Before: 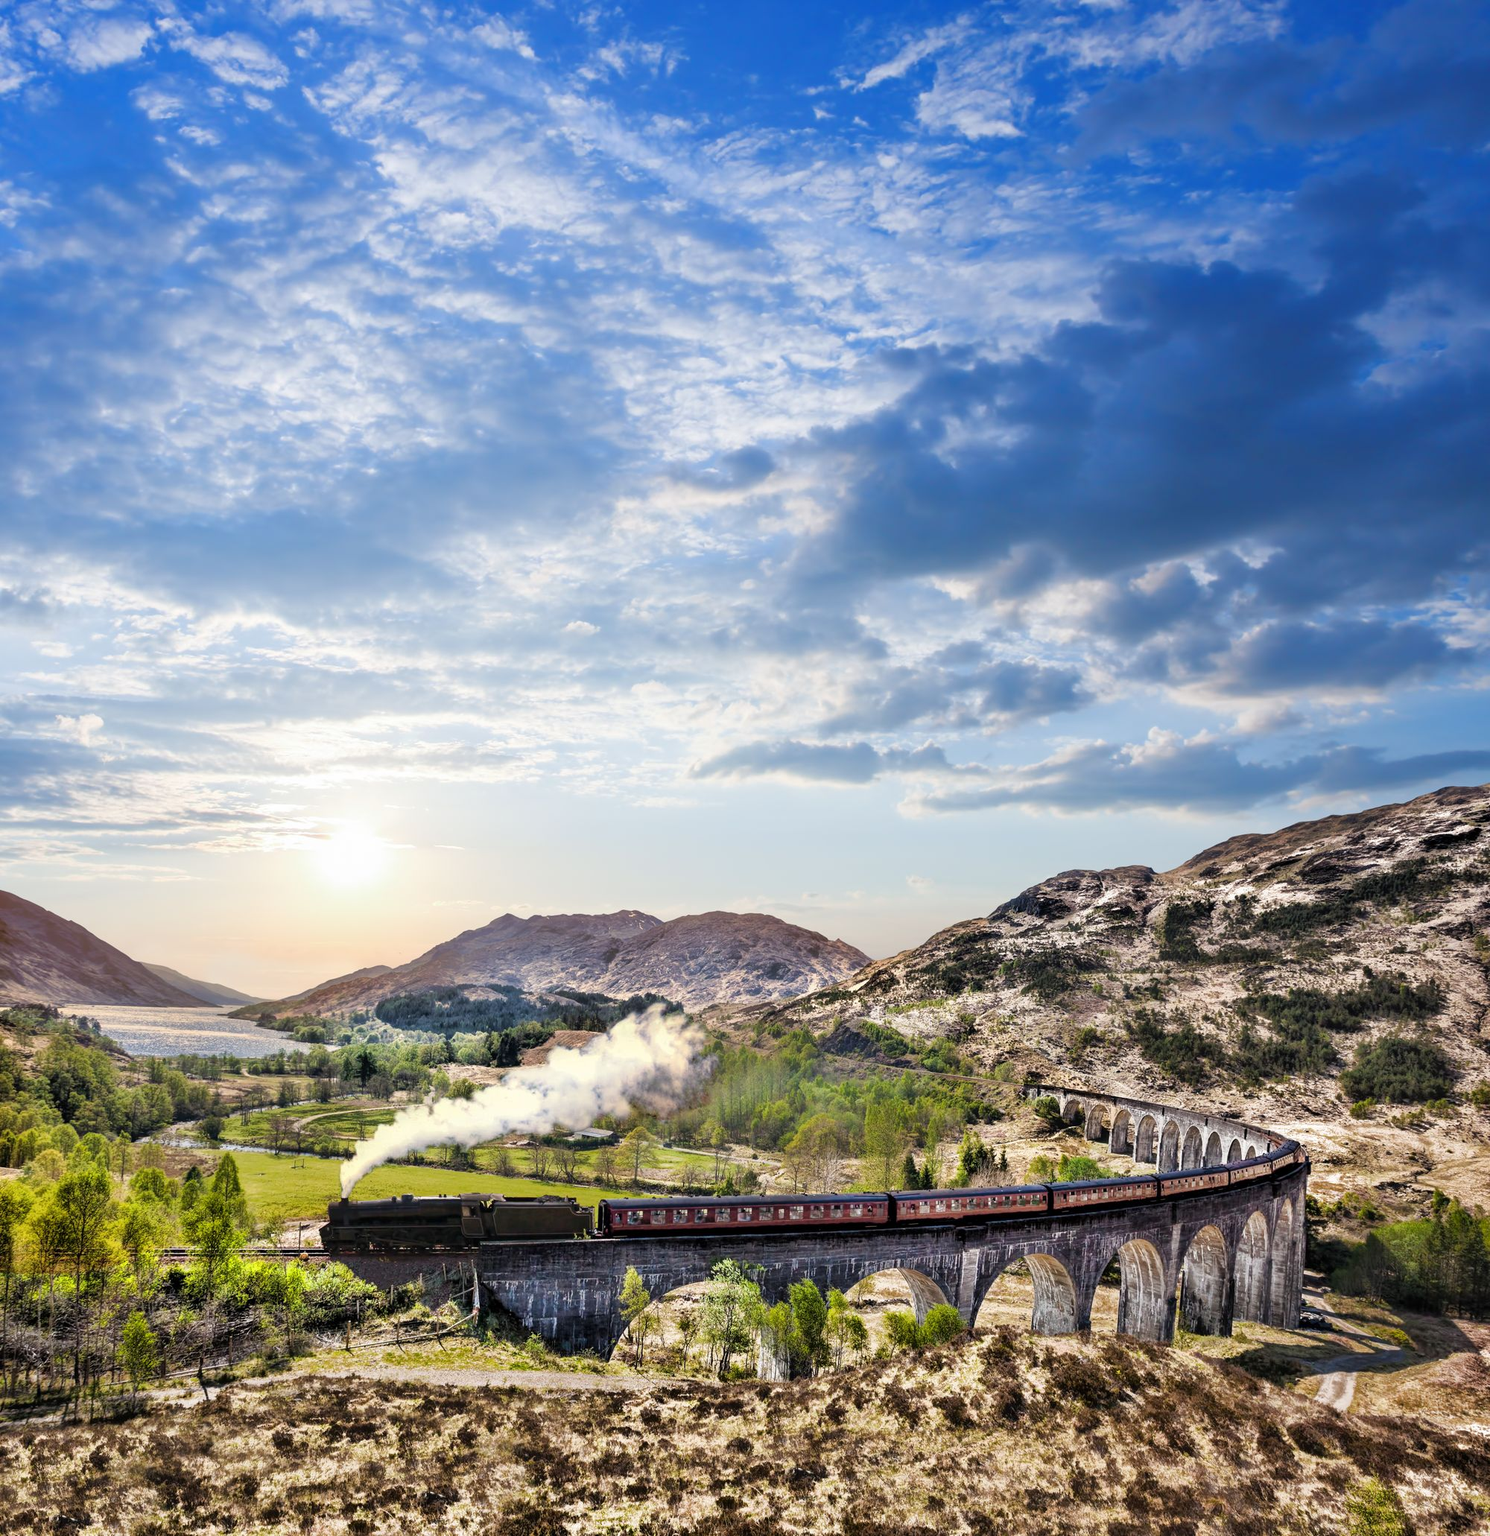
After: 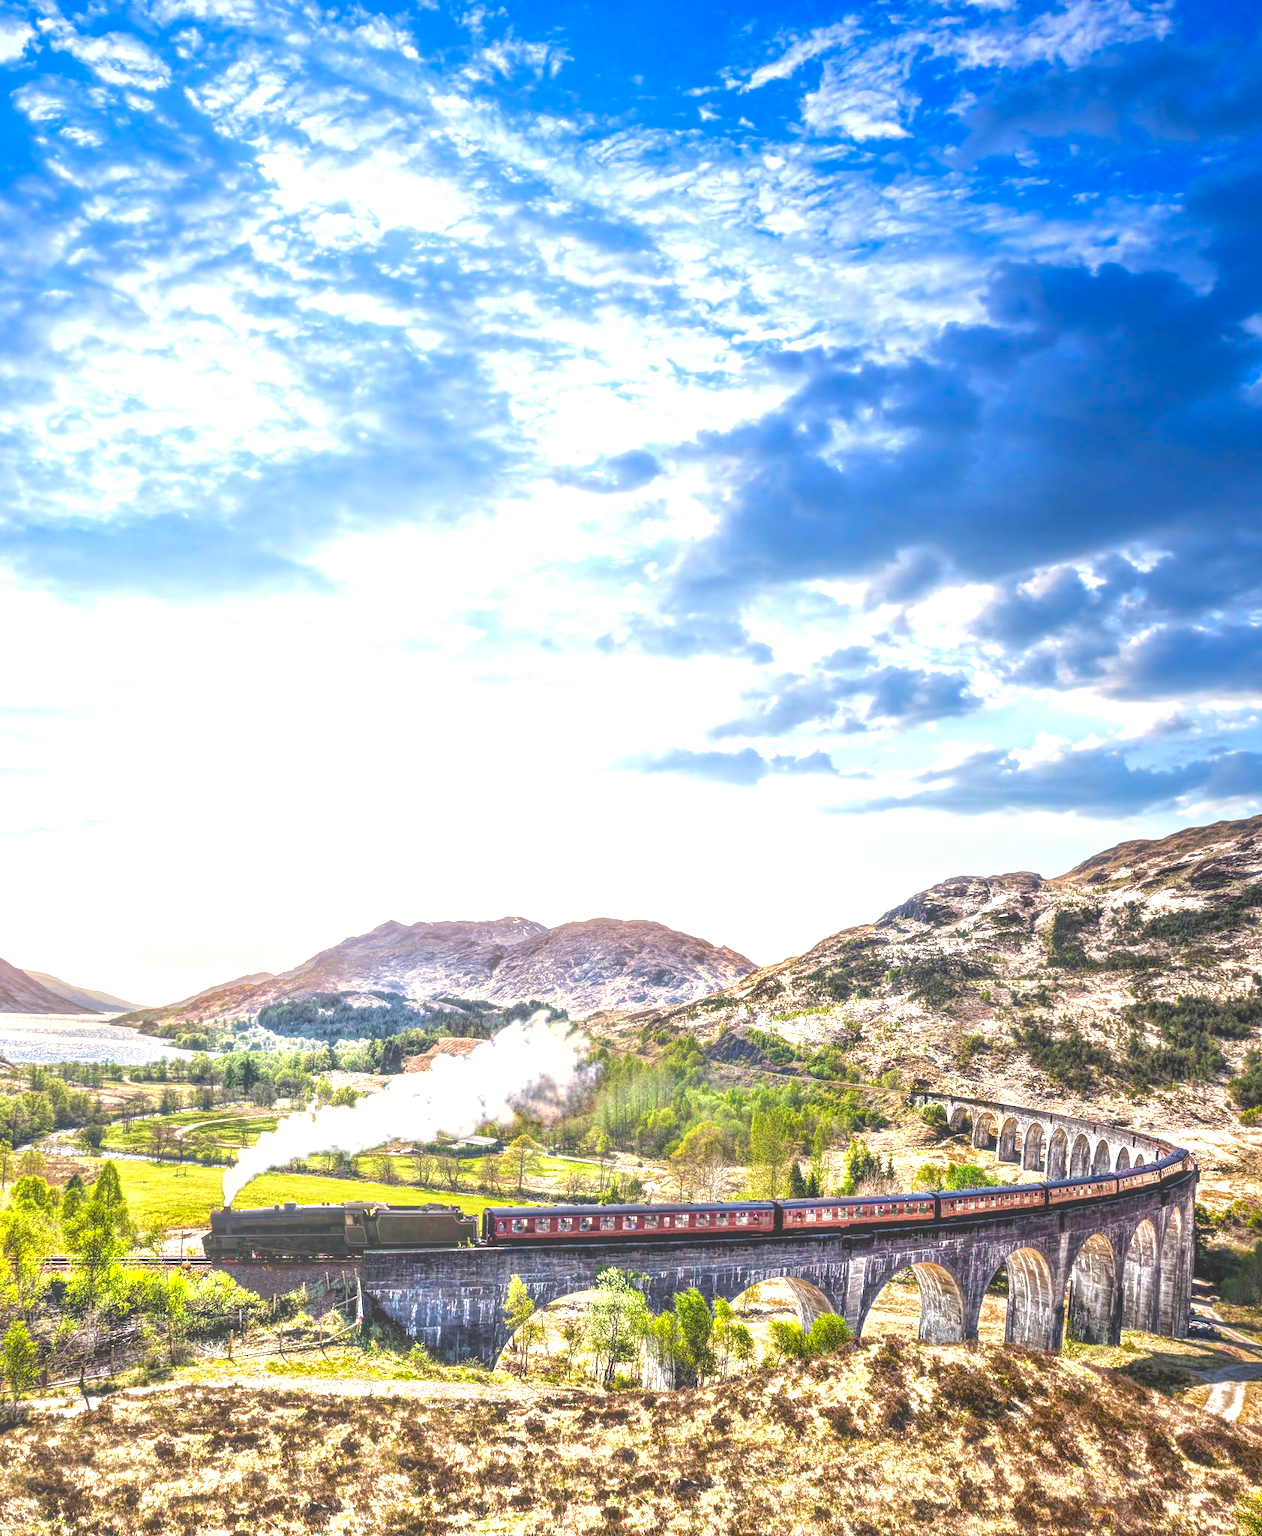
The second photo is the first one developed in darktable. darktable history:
local contrast: highlights 73%, shadows 15%, midtone range 0.197
crop: left 8.026%, right 7.374%
contrast brightness saturation: brightness -0.2, saturation 0.08
exposure: black level correction 0.001, exposure 0.955 EV, compensate exposure bias true, compensate highlight preservation false
